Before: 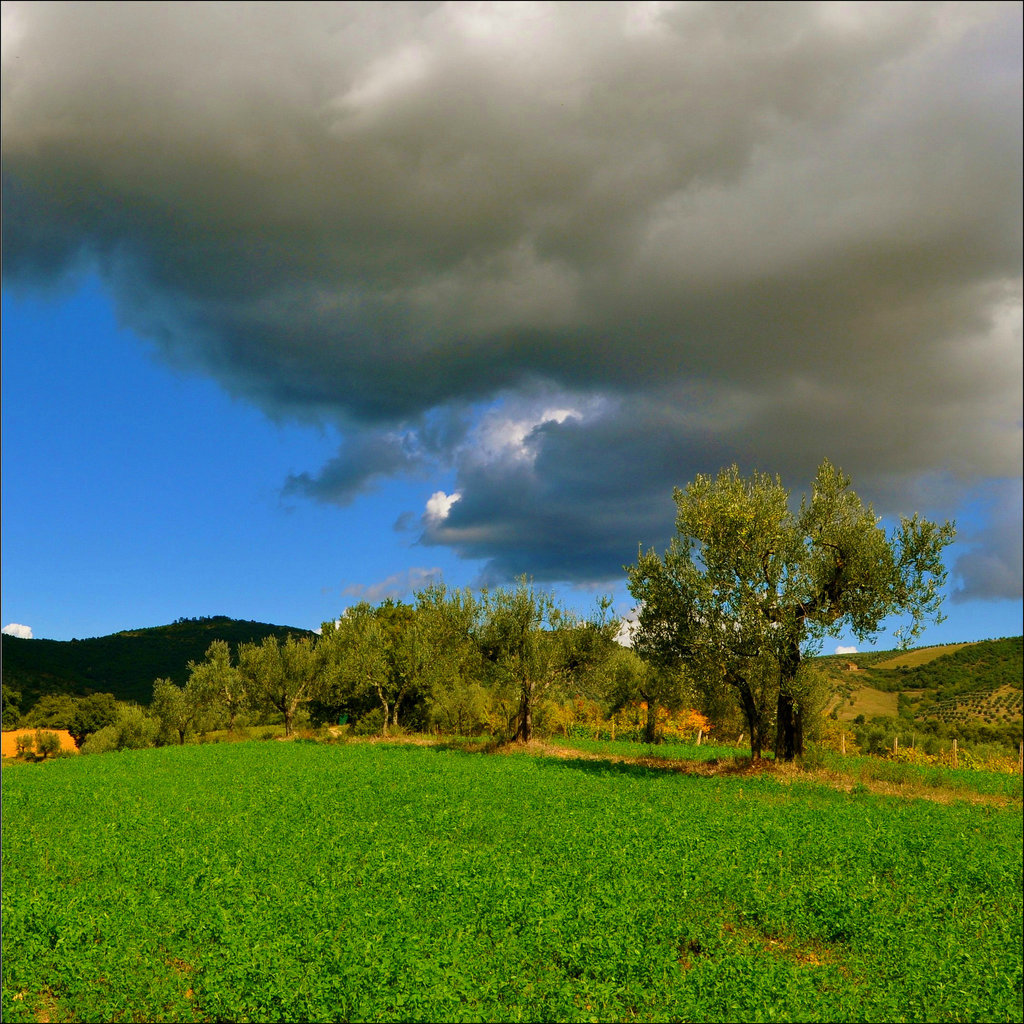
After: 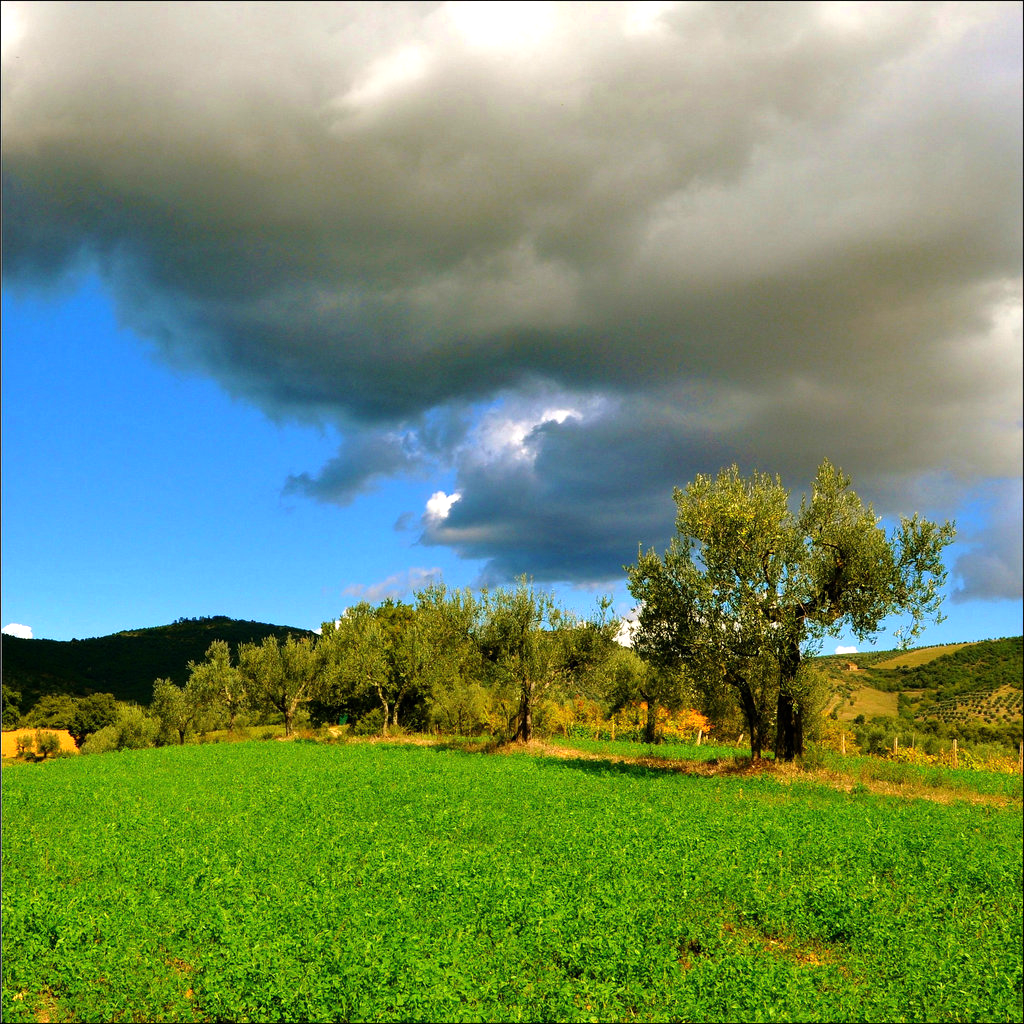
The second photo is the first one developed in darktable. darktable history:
tone equalizer: -8 EV -0.718 EV, -7 EV -0.693 EV, -6 EV -0.589 EV, -5 EV -0.403 EV, -3 EV 0.371 EV, -2 EV 0.6 EV, -1 EV 0.689 EV, +0 EV 0.763 EV
